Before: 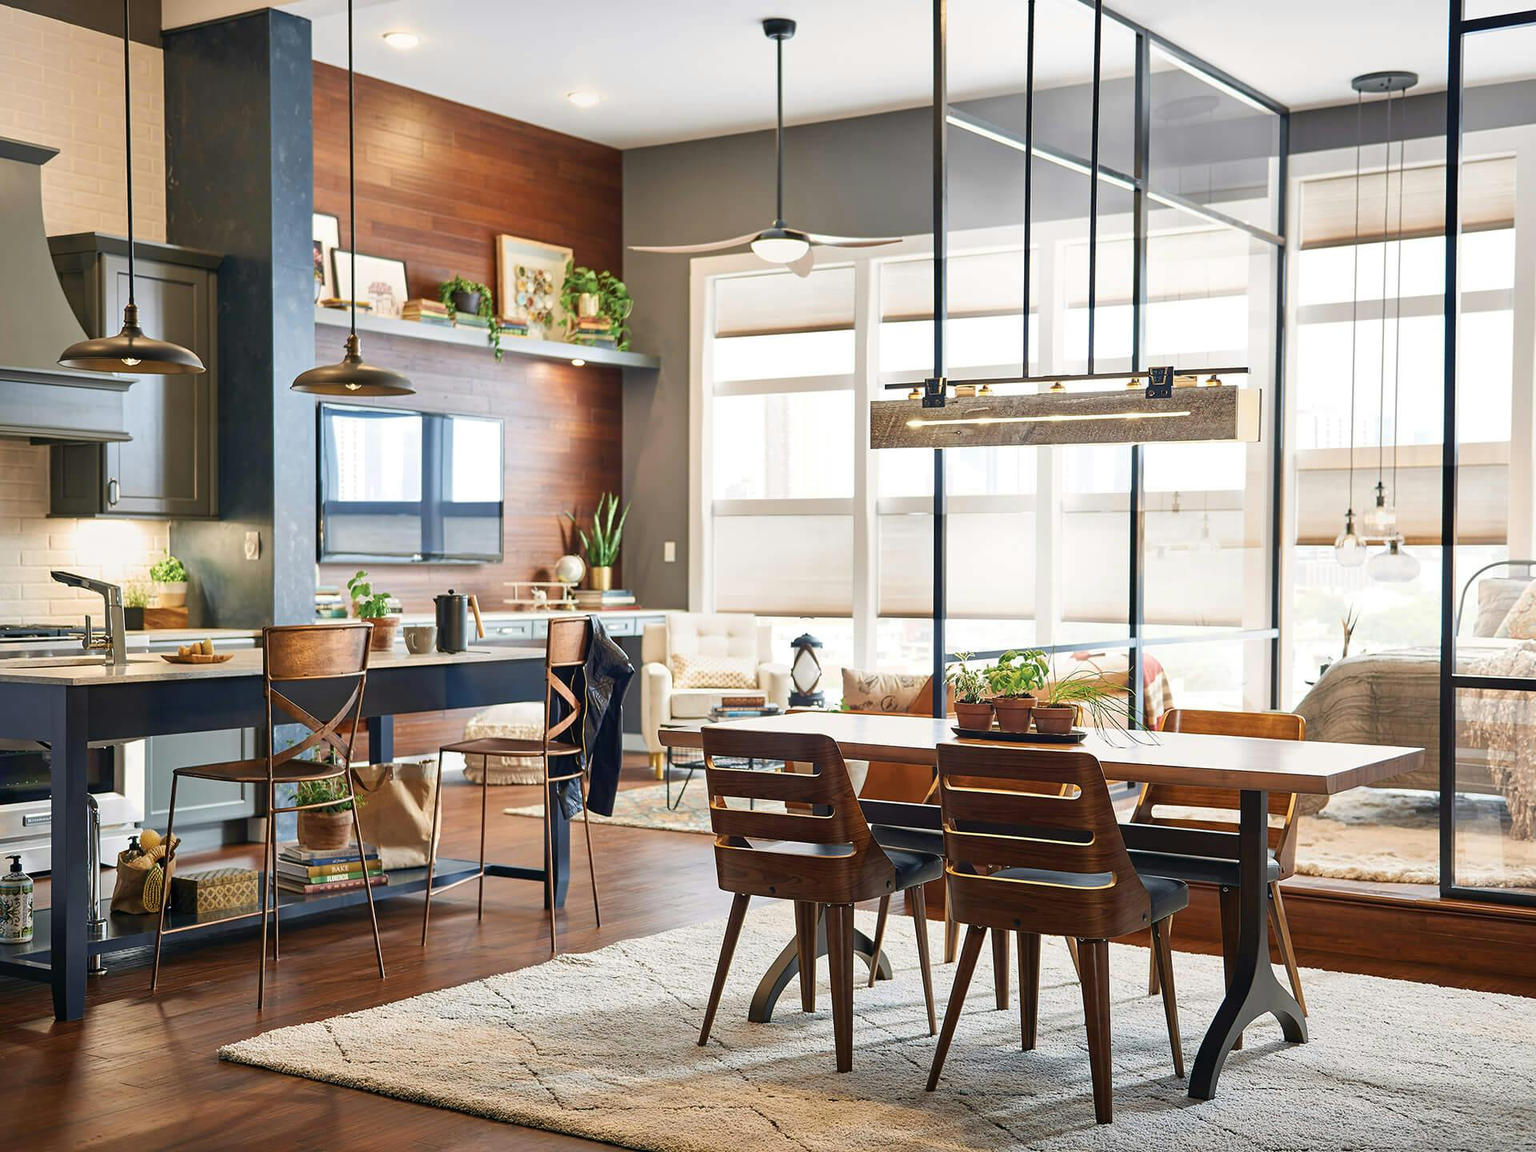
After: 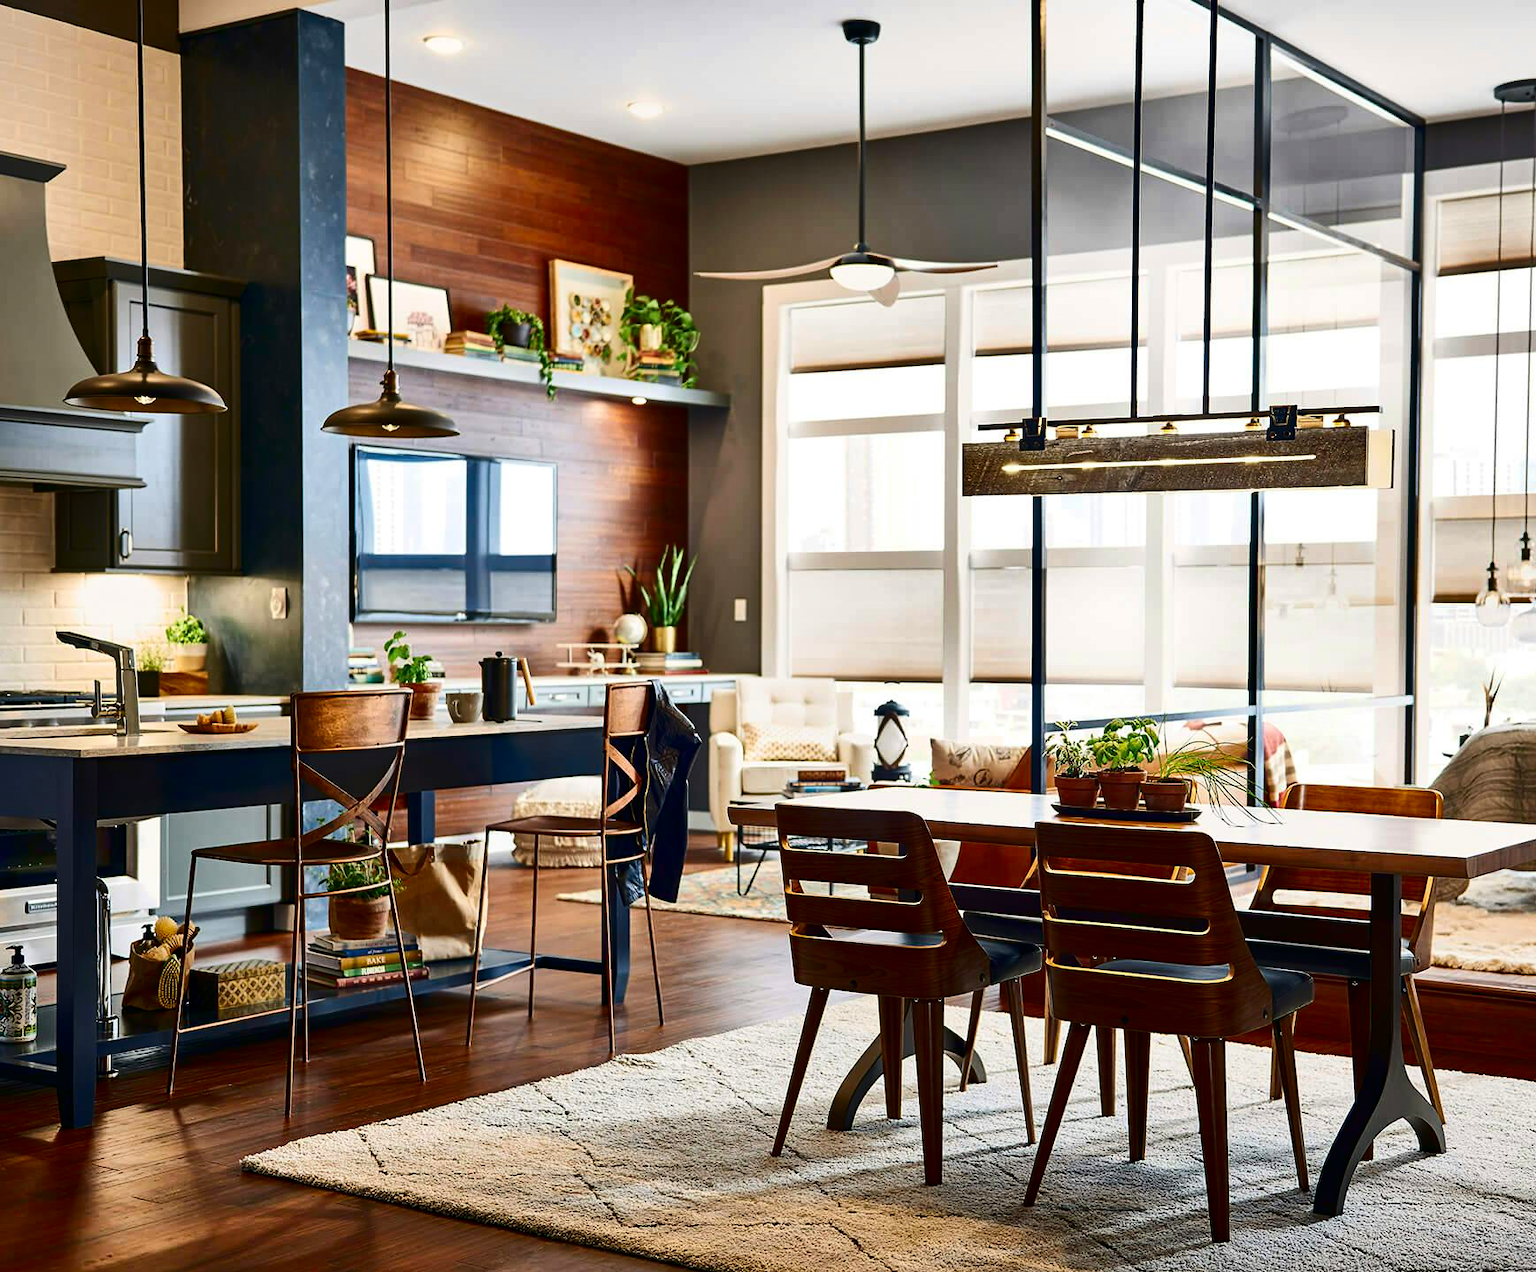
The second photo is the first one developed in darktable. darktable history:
crop: right 9.516%, bottom 0.043%
shadows and highlights: white point adjustment 0.06, soften with gaussian
contrast brightness saturation: contrast 0.219, brightness -0.191, saturation 0.234
